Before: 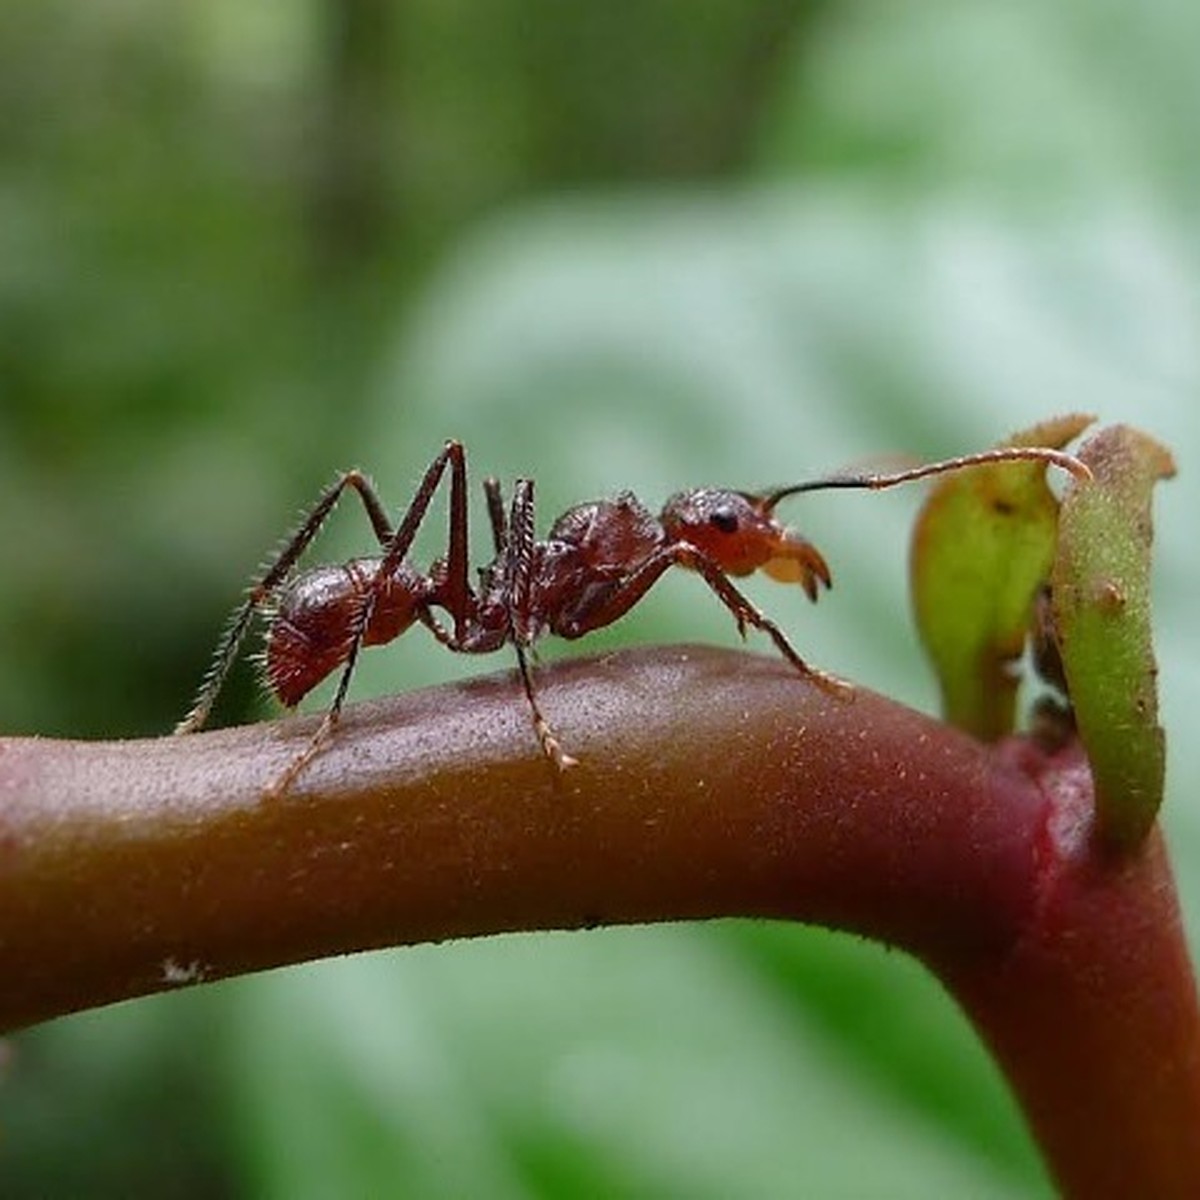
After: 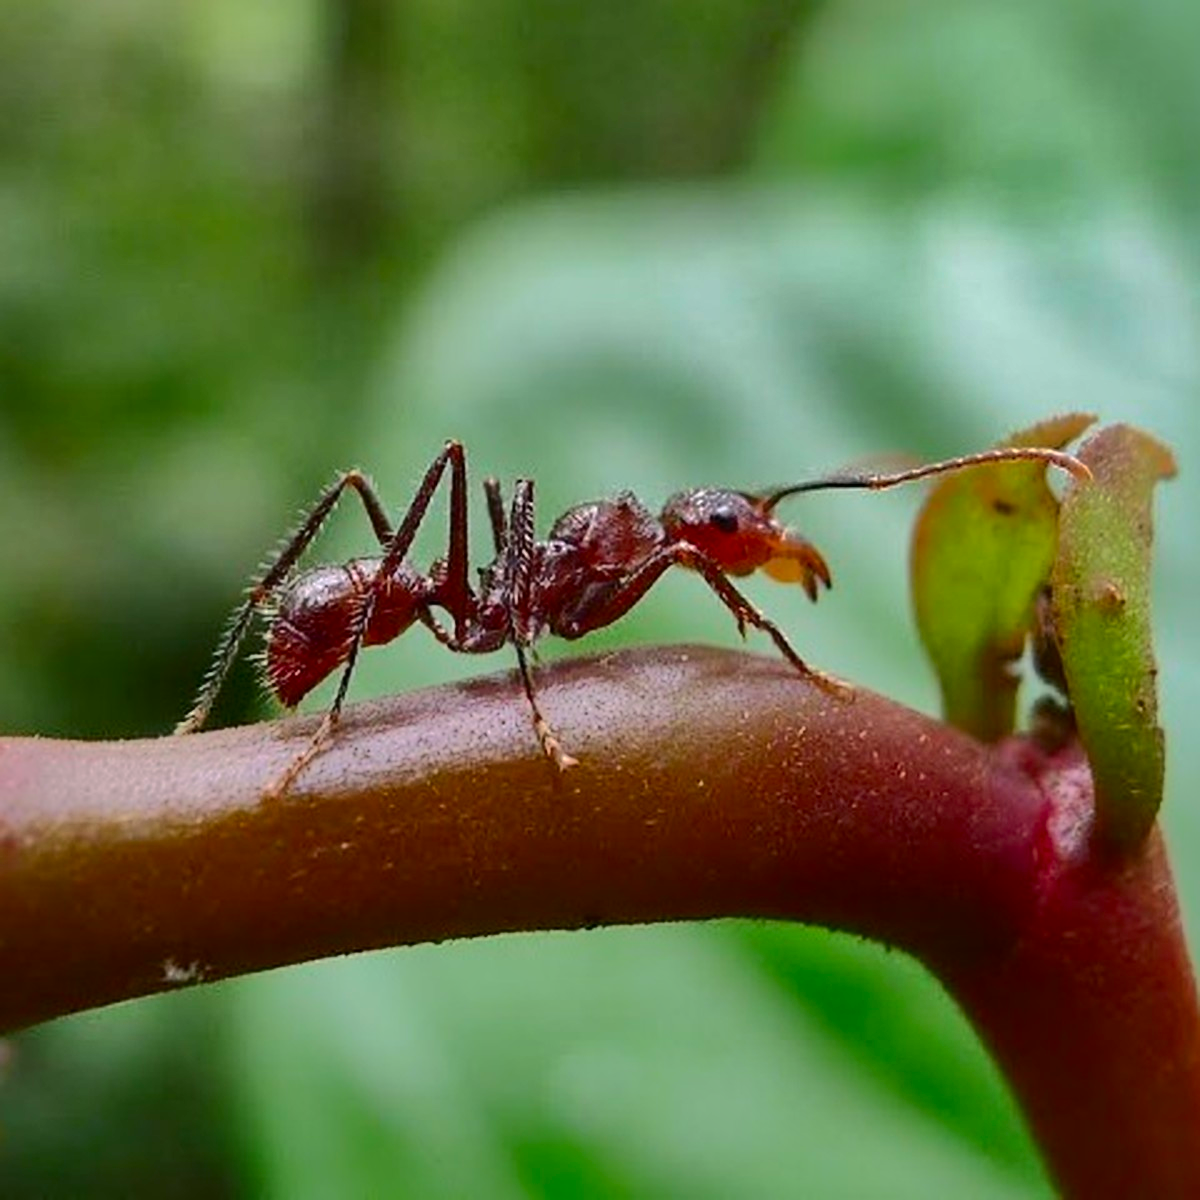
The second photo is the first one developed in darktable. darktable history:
shadows and highlights: shadows -18.6, highlights -73.45
contrast brightness saturation: contrast 0.229, brightness 0.106, saturation 0.295
